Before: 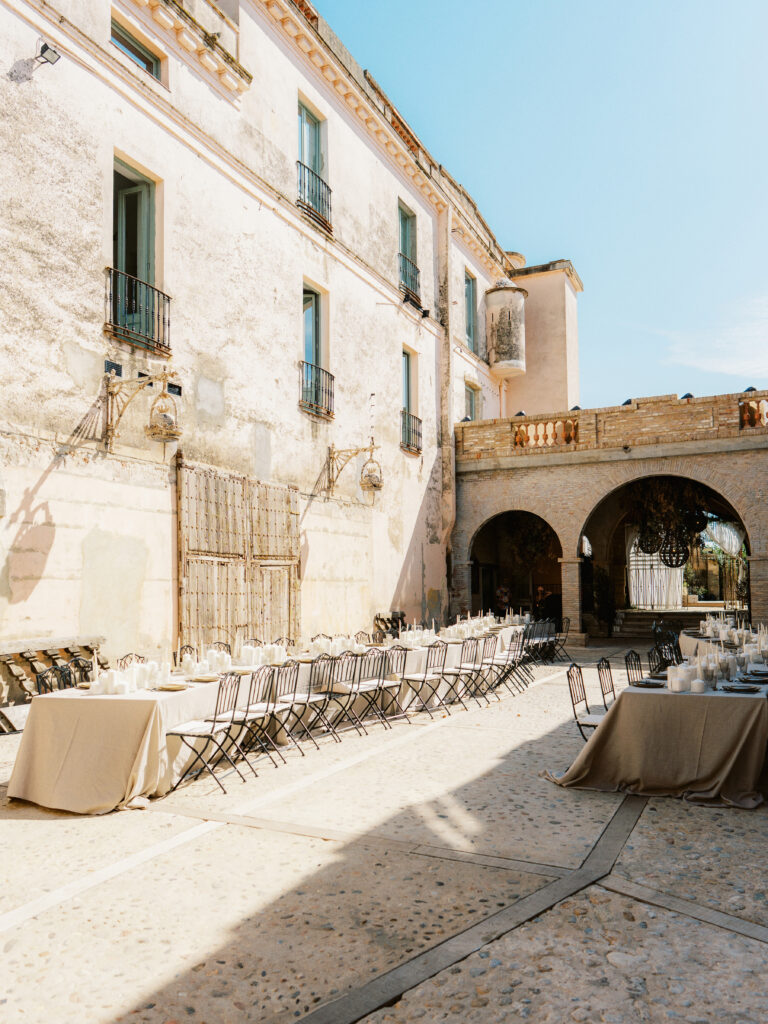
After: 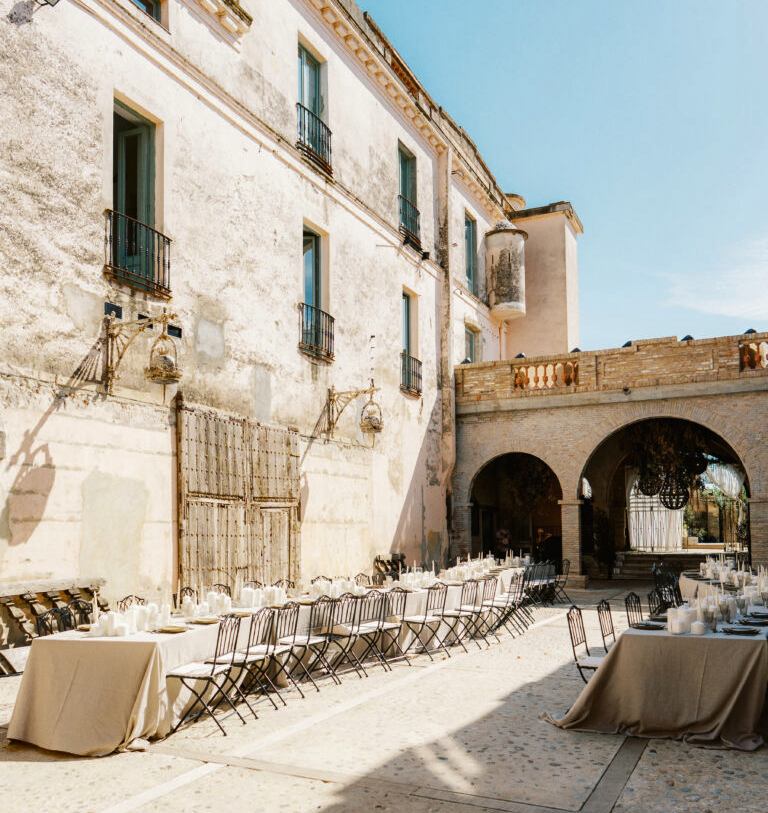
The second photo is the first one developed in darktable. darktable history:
shadows and highlights: white point adjustment 1, soften with gaussian
crop and rotate: top 5.667%, bottom 14.937%
